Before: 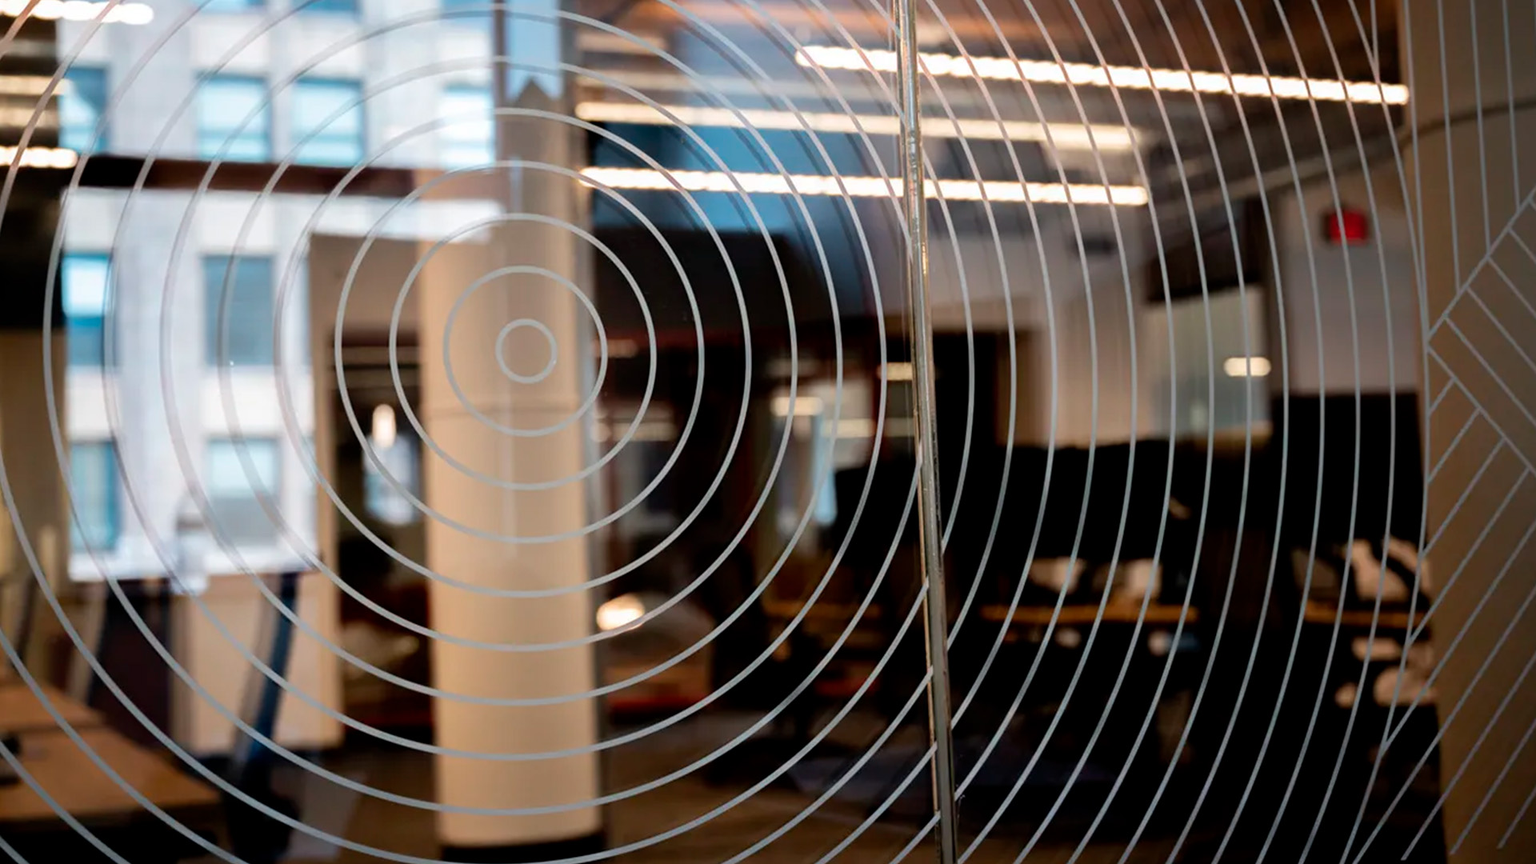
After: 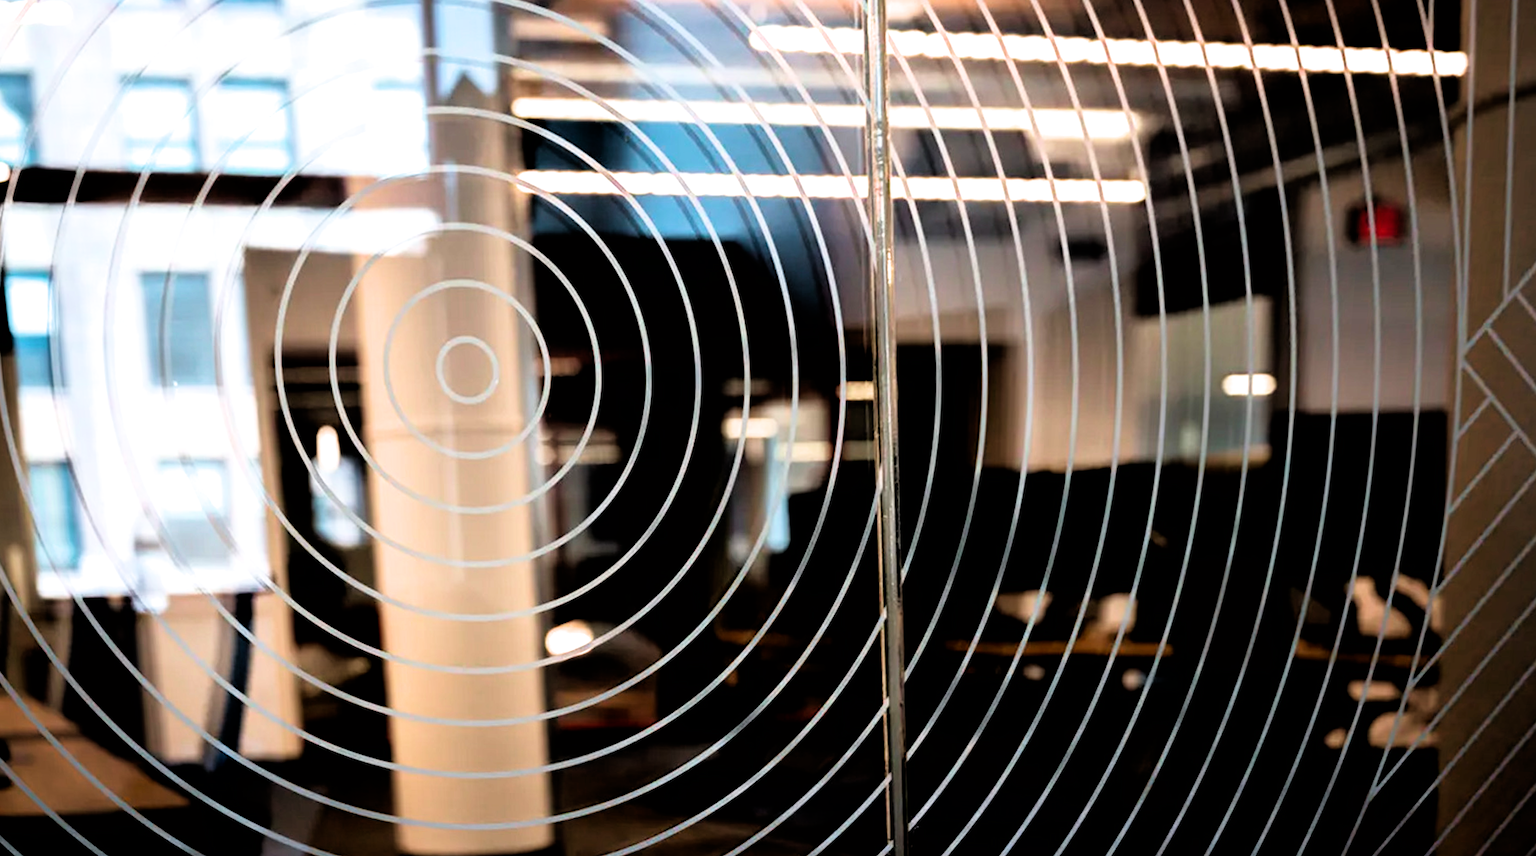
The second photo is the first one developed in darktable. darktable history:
filmic rgb: black relative exposure -3.63 EV, white relative exposure 2.16 EV, hardness 3.62
rotate and perspective: rotation 0.062°, lens shift (vertical) 0.115, lens shift (horizontal) -0.133, crop left 0.047, crop right 0.94, crop top 0.061, crop bottom 0.94
velvia: on, module defaults
exposure: exposure 0.29 EV, compensate highlight preservation false
